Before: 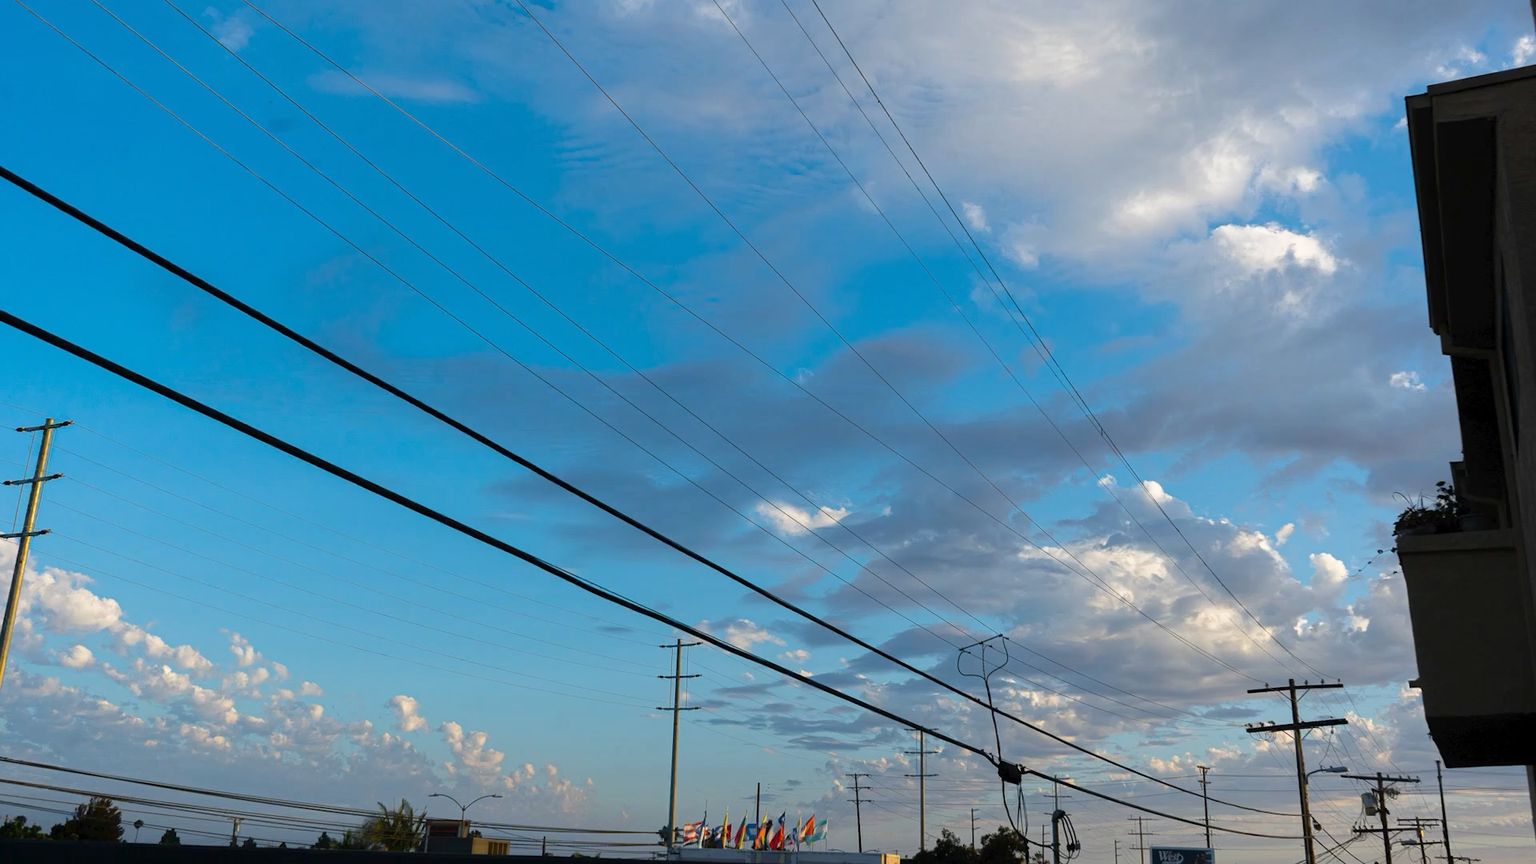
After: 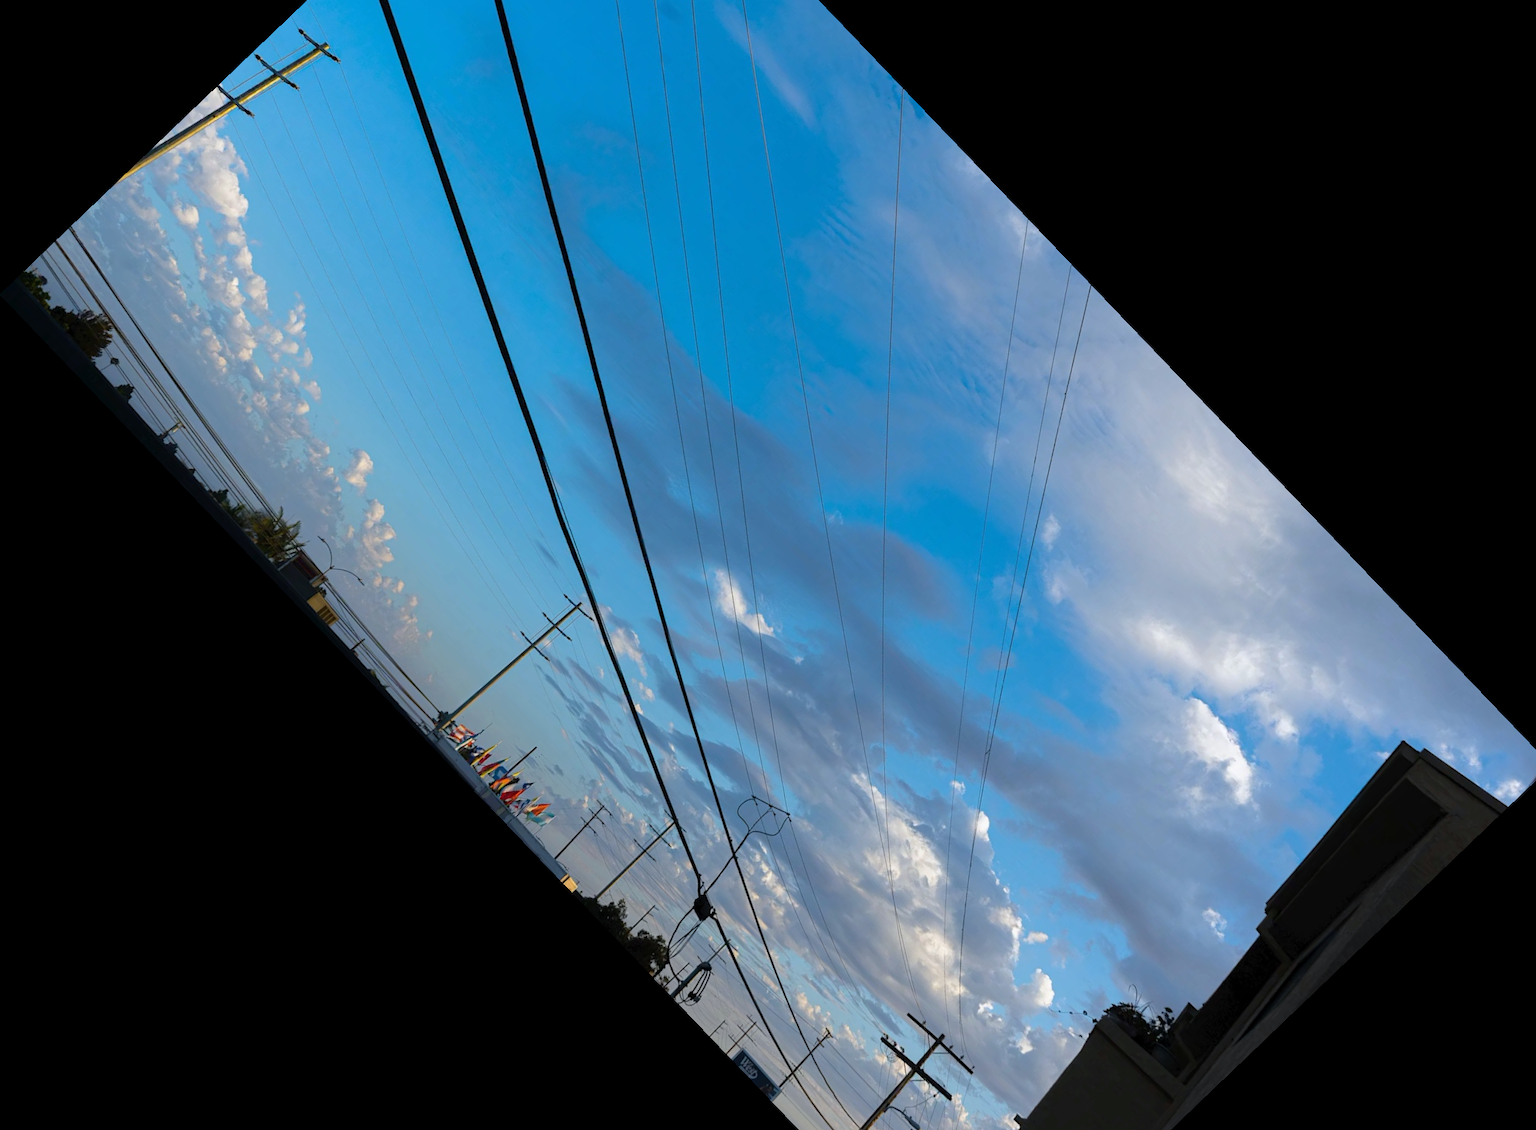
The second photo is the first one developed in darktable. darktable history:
white balance: red 0.974, blue 1.044
crop and rotate: angle -46.26°, top 16.234%, right 0.912%, bottom 11.704%
